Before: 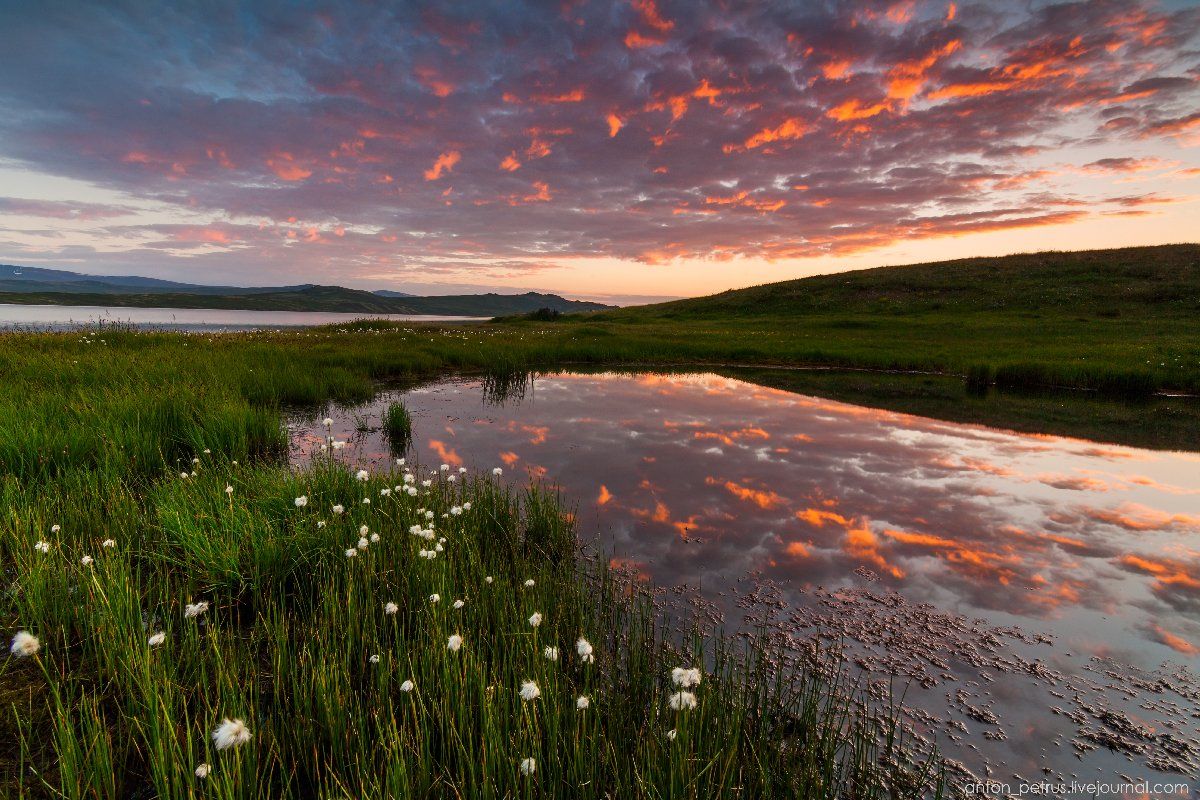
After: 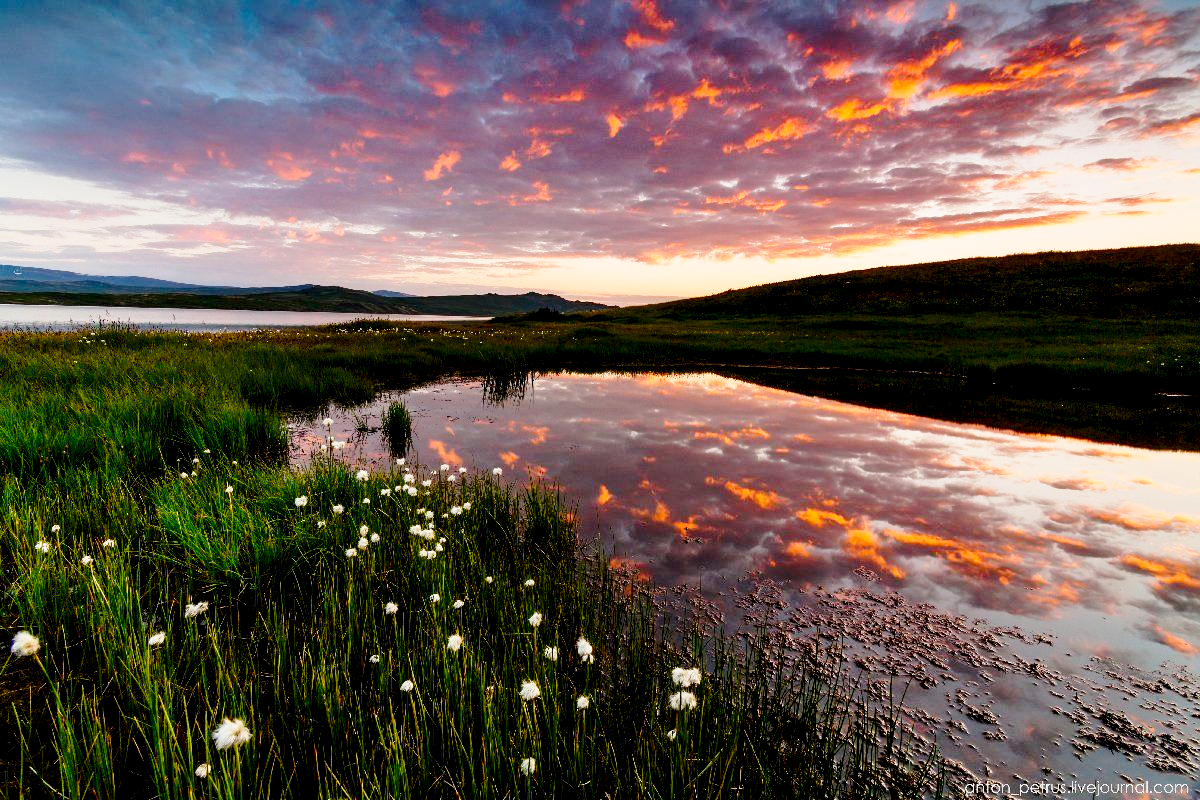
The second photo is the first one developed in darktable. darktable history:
exposure: black level correction 0.017, exposure -0.007 EV, compensate highlight preservation false
base curve: curves: ch0 [(0, 0) (0.028, 0.03) (0.121, 0.232) (0.46, 0.748) (0.859, 0.968) (1, 1)], preserve colors none
